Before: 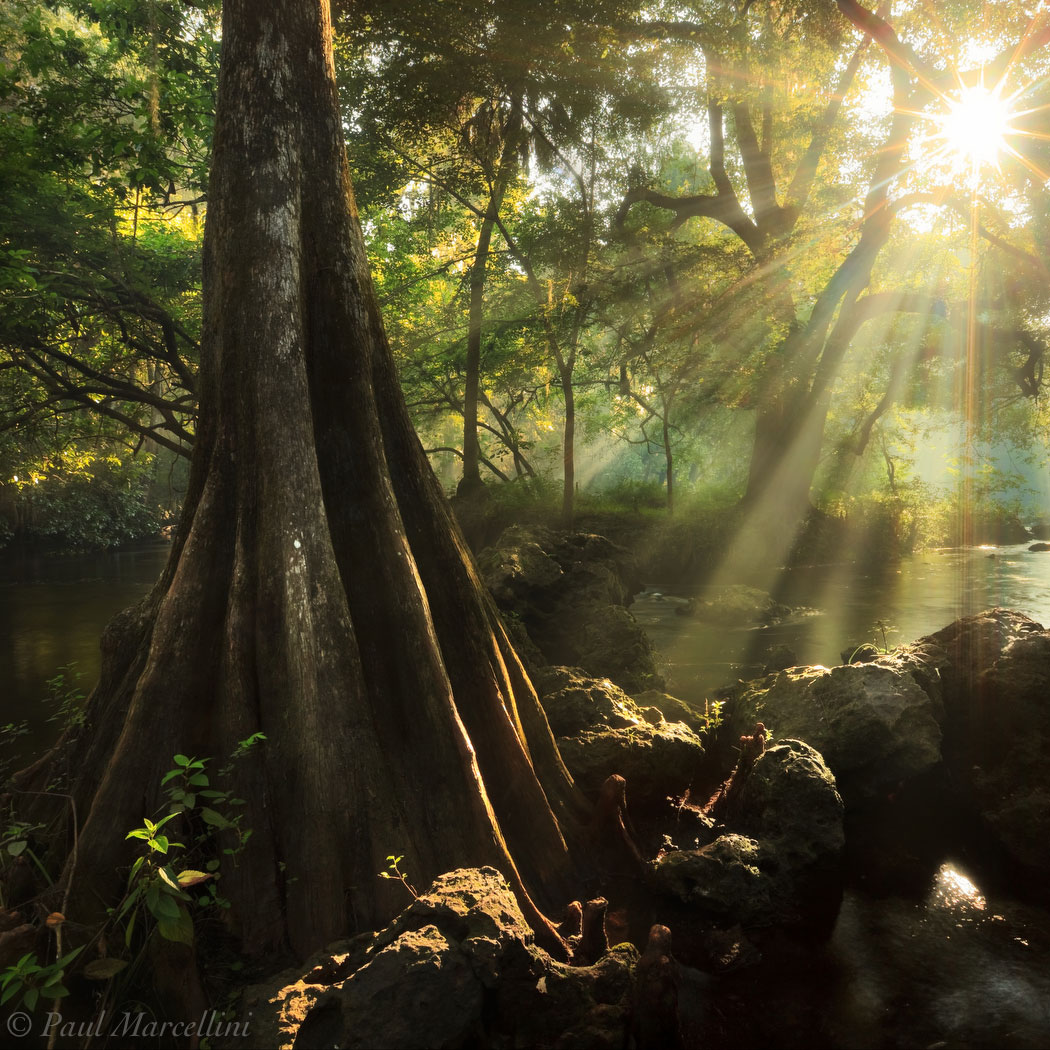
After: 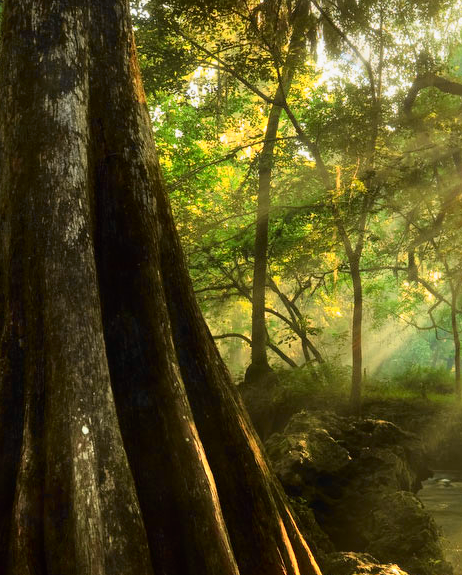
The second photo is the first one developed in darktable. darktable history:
tone curve: curves: ch0 [(0, 0) (0.062, 0.023) (0.168, 0.142) (0.359, 0.419) (0.469, 0.544) (0.634, 0.722) (0.839, 0.909) (0.998, 0.978)]; ch1 [(0, 0) (0.437, 0.408) (0.472, 0.47) (0.502, 0.504) (0.527, 0.546) (0.568, 0.619) (0.608, 0.665) (0.669, 0.748) (0.859, 0.899) (1, 1)]; ch2 [(0, 0) (0.33, 0.301) (0.421, 0.443) (0.473, 0.498) (0.509, 0.5) (0.535, 0.564) (0.575, 0.625) (0.608, 0.667) (1, 1)], color space Lab, independent channels, preserve colors none
crop: left 20.248%, top 10.86%, right 35.675%, bottom 34.321%
white balance: red 1, blue 1
